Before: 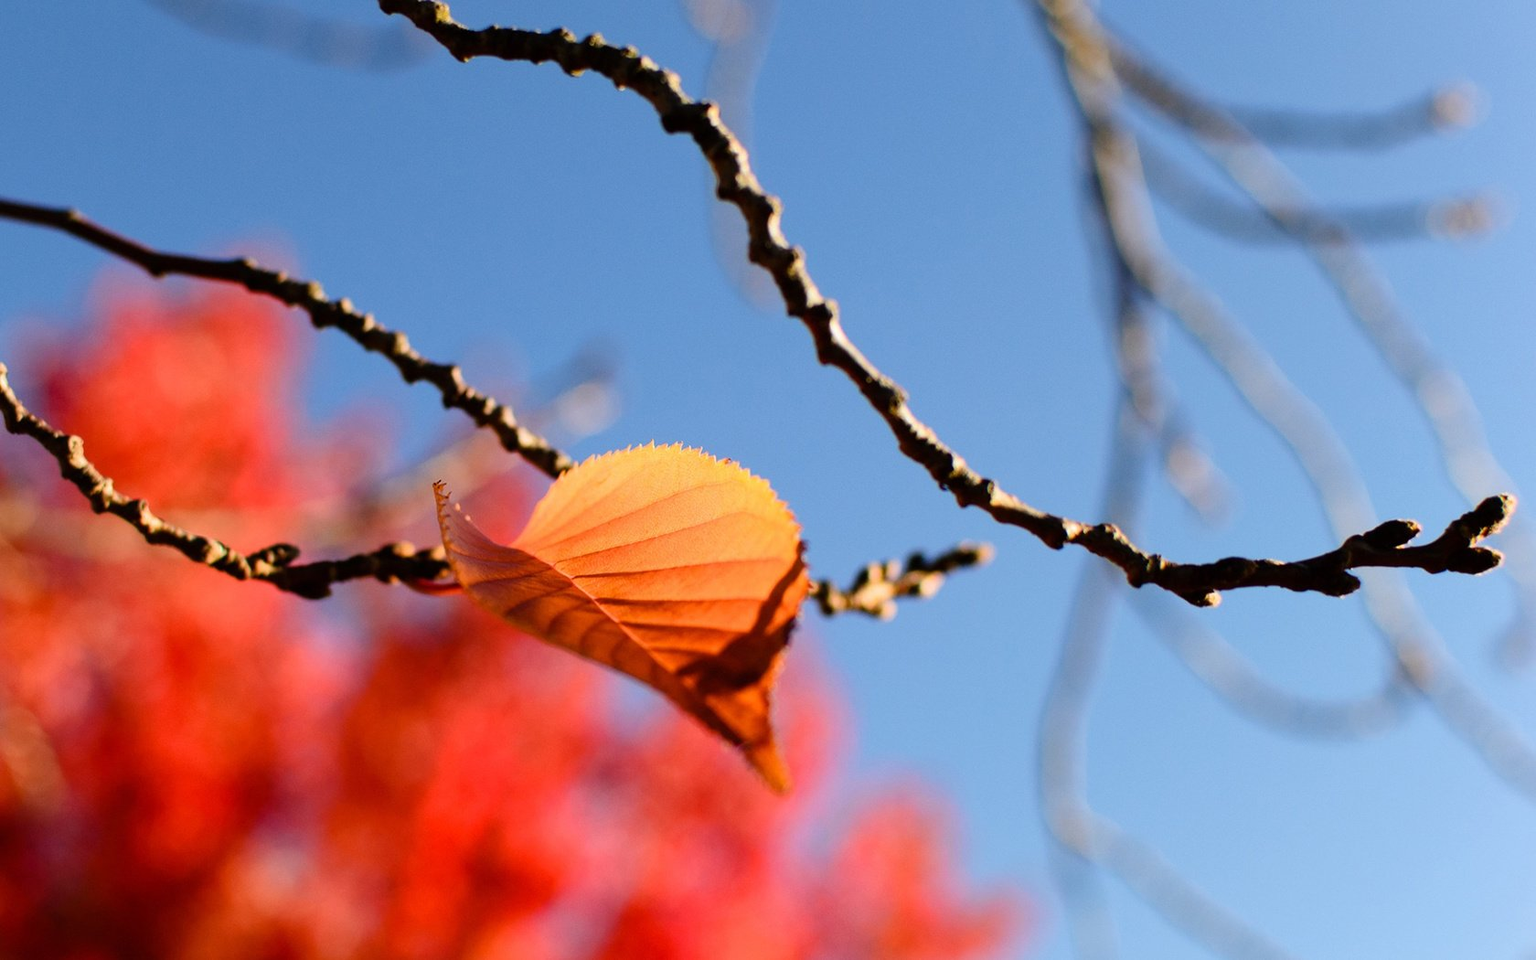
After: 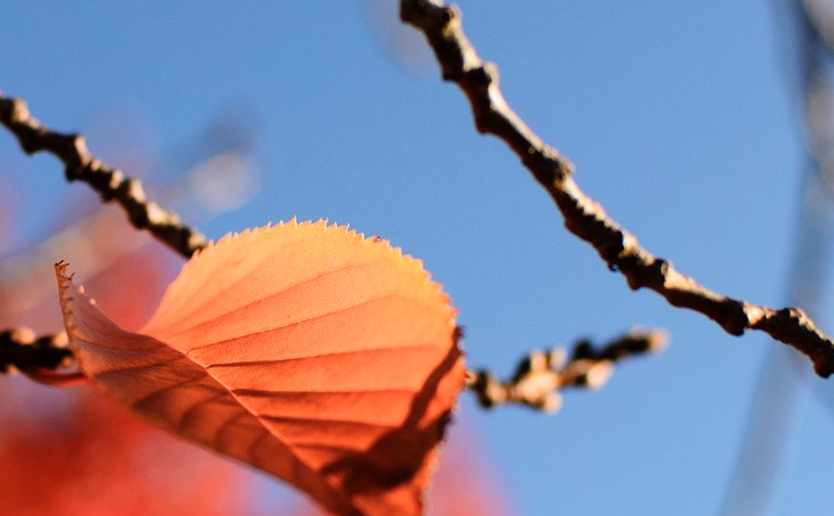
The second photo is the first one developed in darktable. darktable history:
color zones: curves: ch1 [(0, 0.455) (0.063, 0.455) (0.286, 0.495) (0.429, 0.5) (0.571, 0.5) (0.714, 0.5) (0.857, 0.5) (1, 0.455)]; ch2 [(0, 0.532) (0.063, 0.521) (0.233, 0.447) (0.429, 0.489) (0.571, 0.5) (0.714, 0.5) (0.857, 0.5) (1, 0.532)]
crop: left 24.996%, top 25.285%, right 25.342%, bottom 25.571%
